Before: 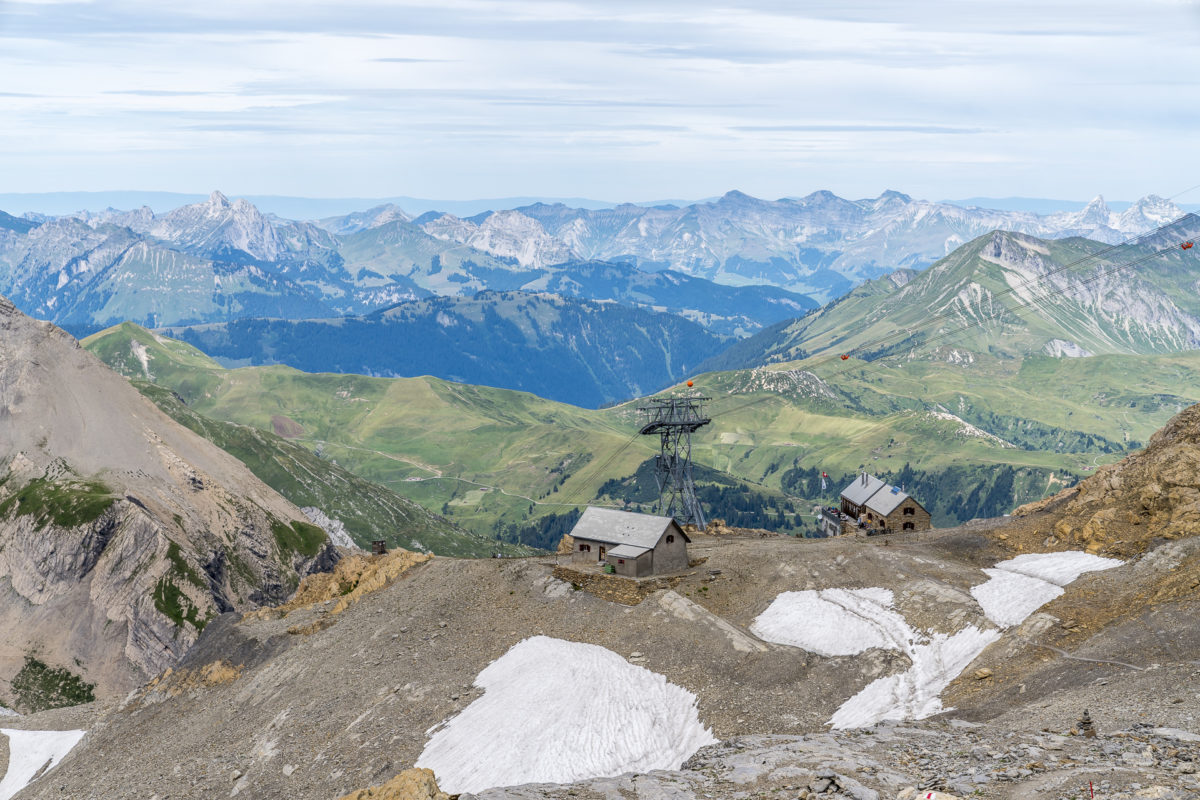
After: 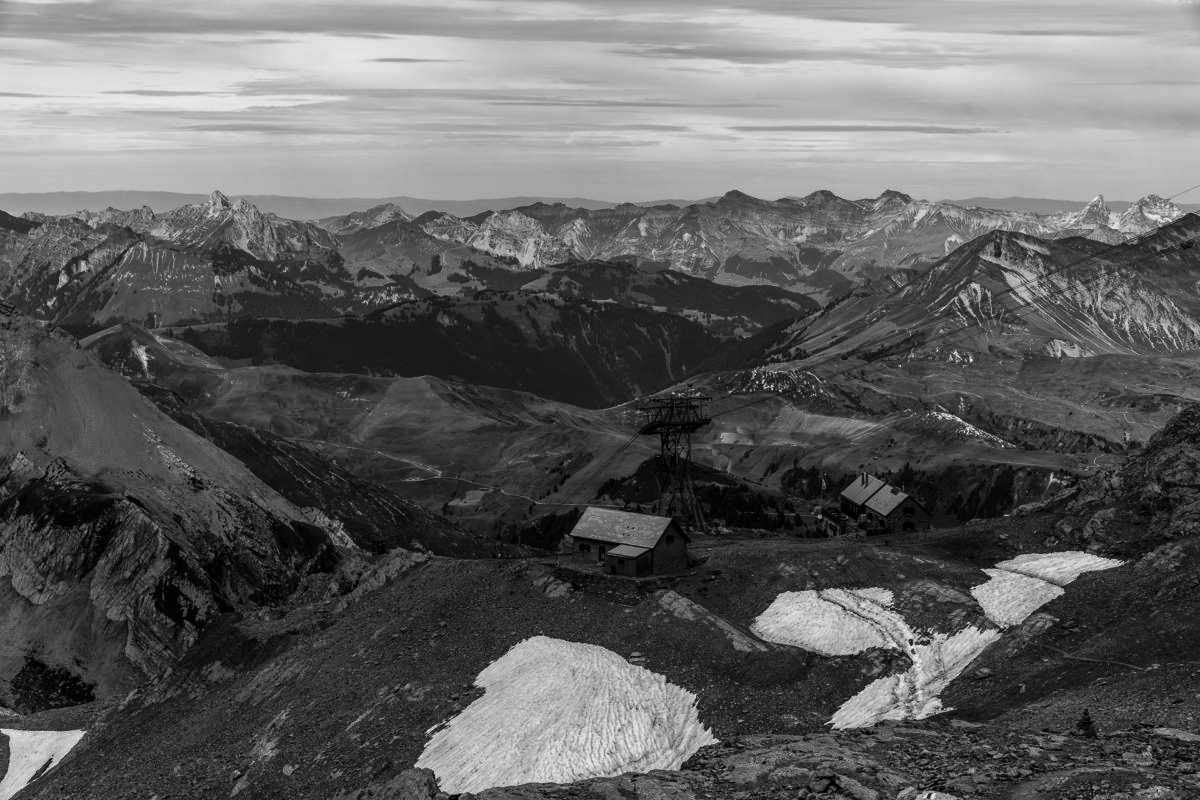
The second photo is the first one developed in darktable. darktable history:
contrast brightness saturation: contrast 0.02, brightness -0.984, saturation -0.998
